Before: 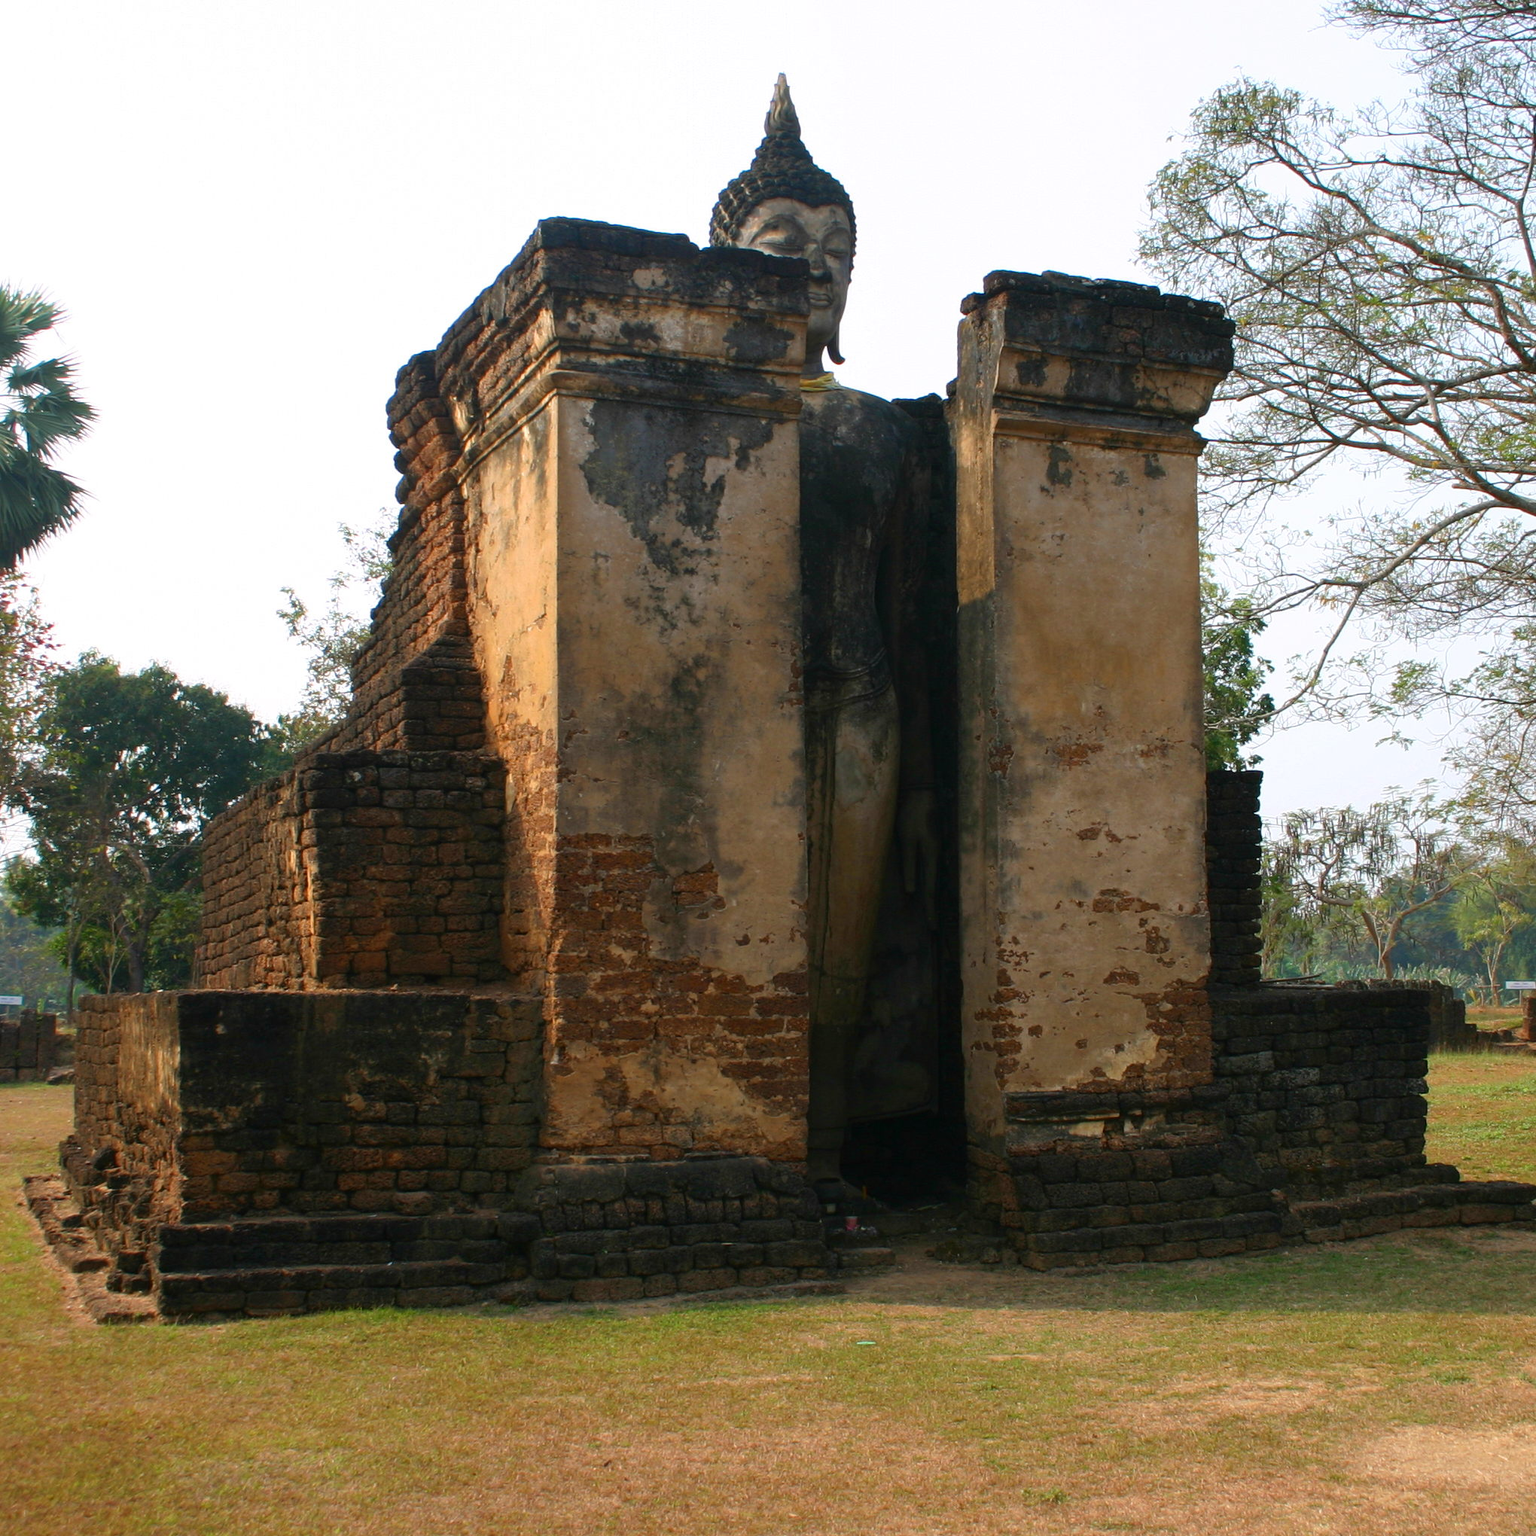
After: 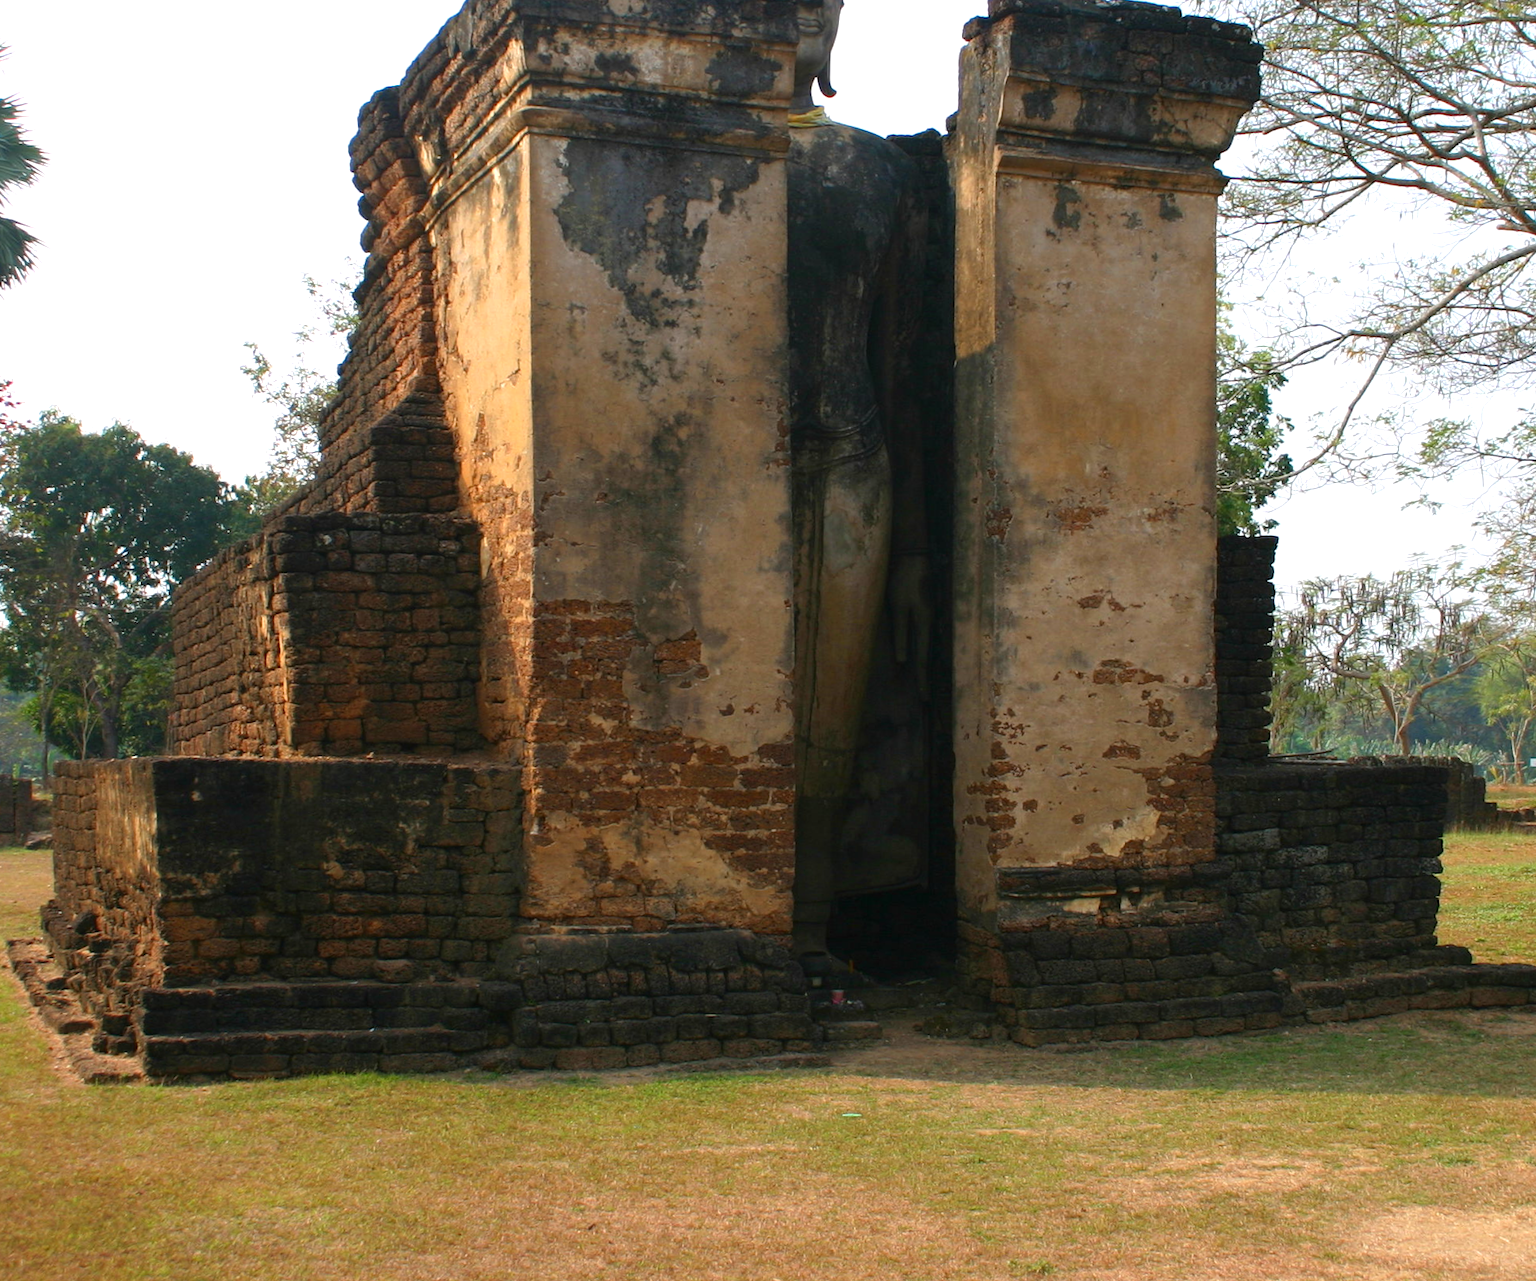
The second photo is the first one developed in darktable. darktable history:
rotate and perspective: rotation 0.074°, lens shift (vertical) 0.096, lens shift (horizontal) -0.041, crop left 0.043, crop right 0.952, crop top 0.024, crop bottom 0.979
exposure: black level correction 0, exposure 0.3 EV, compensate highlight preservation false
crop and rotate: top 18.507%
